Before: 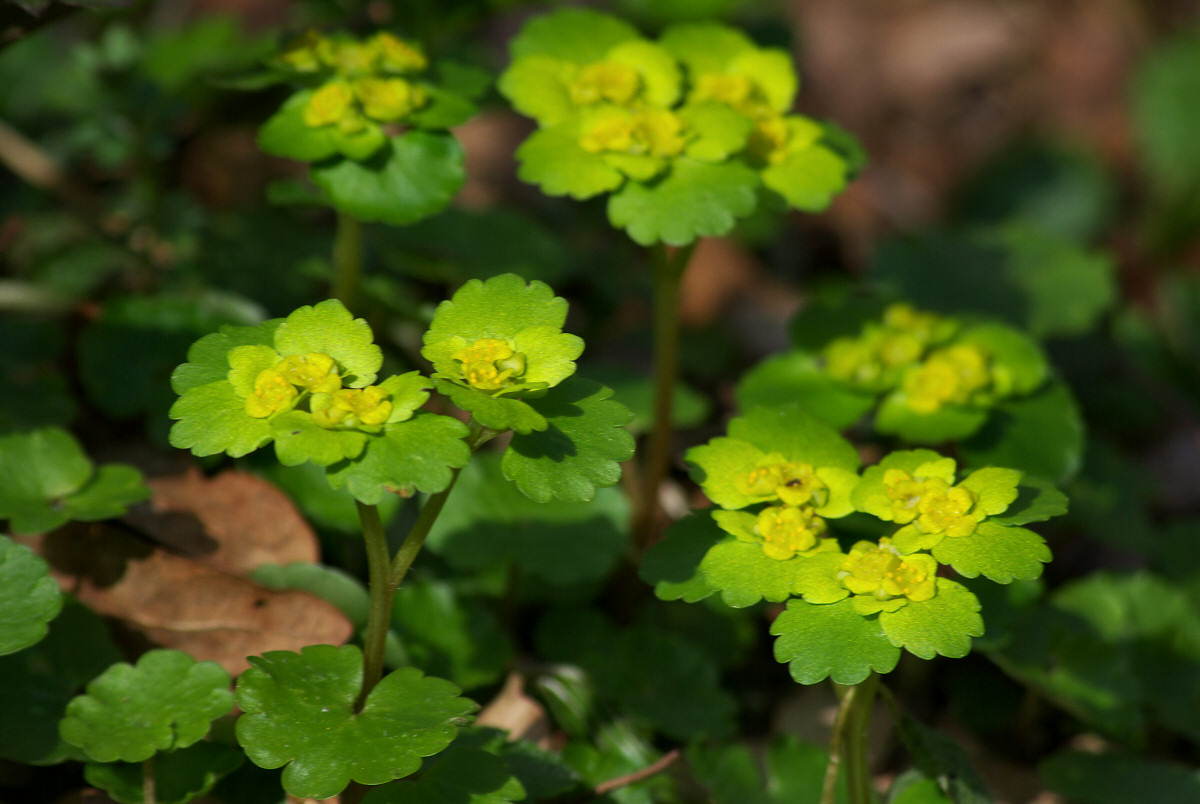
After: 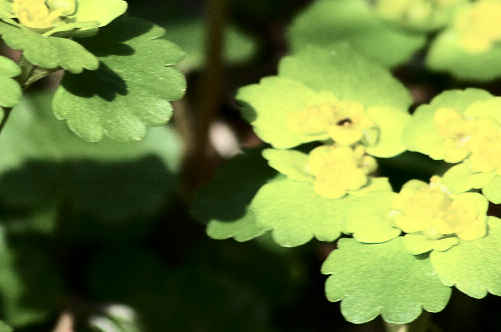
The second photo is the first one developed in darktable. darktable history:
crop: left 37.436%, top 44.904%, right 20.74%, bottom 13.756%
base curve: curves: ch0 [(0, 0) (0.028, 0.03) (0.121, 0.232) (0.46, 0.748) (0.859, 0.968) (1, 1)]
contrast brightness saturation: contrast 0.252, saturation -0.305
